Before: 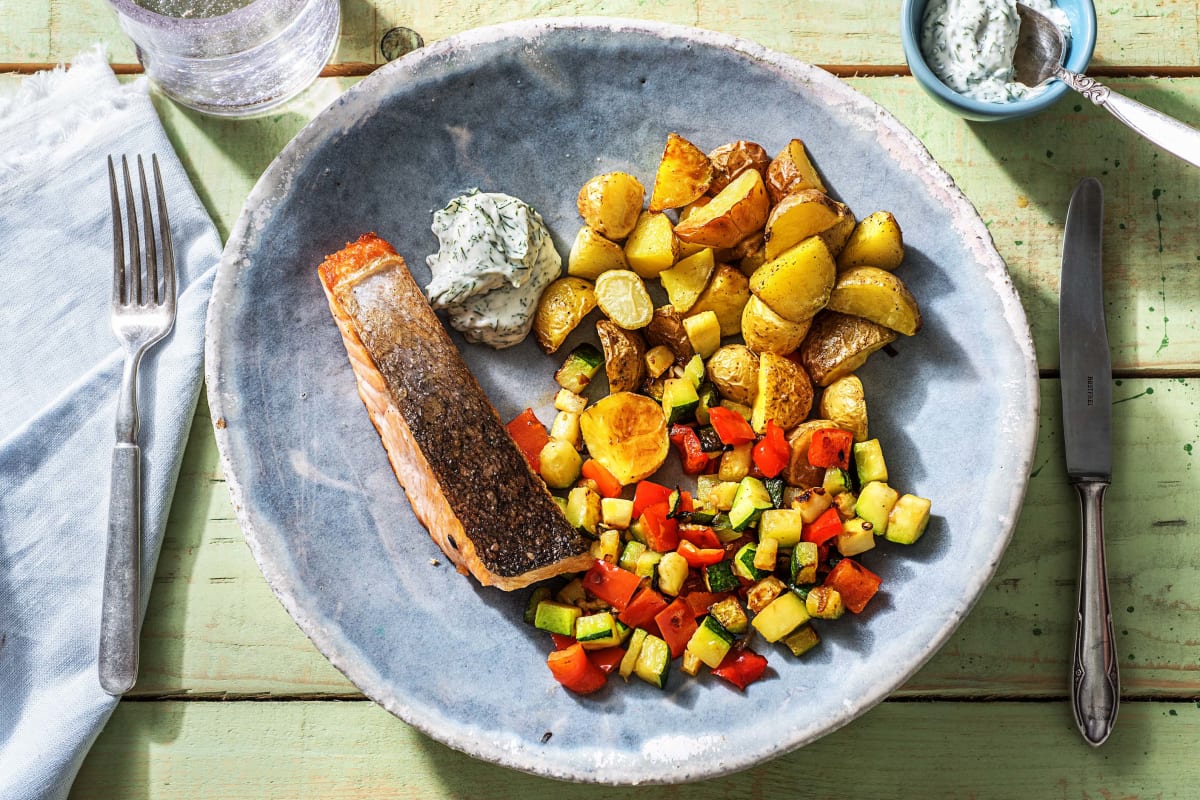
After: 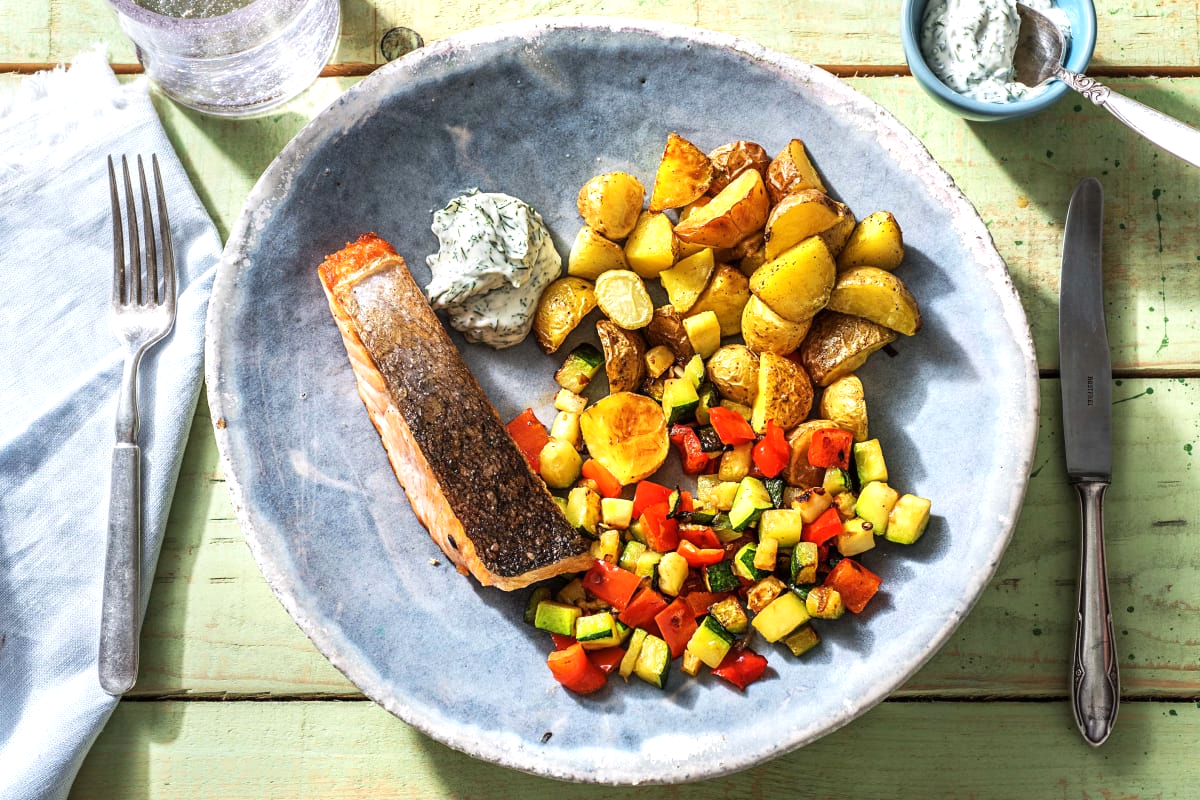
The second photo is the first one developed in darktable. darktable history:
exposure: exposure 0.298 EV, compensate exposure bias true, compensate highlight preservation false
